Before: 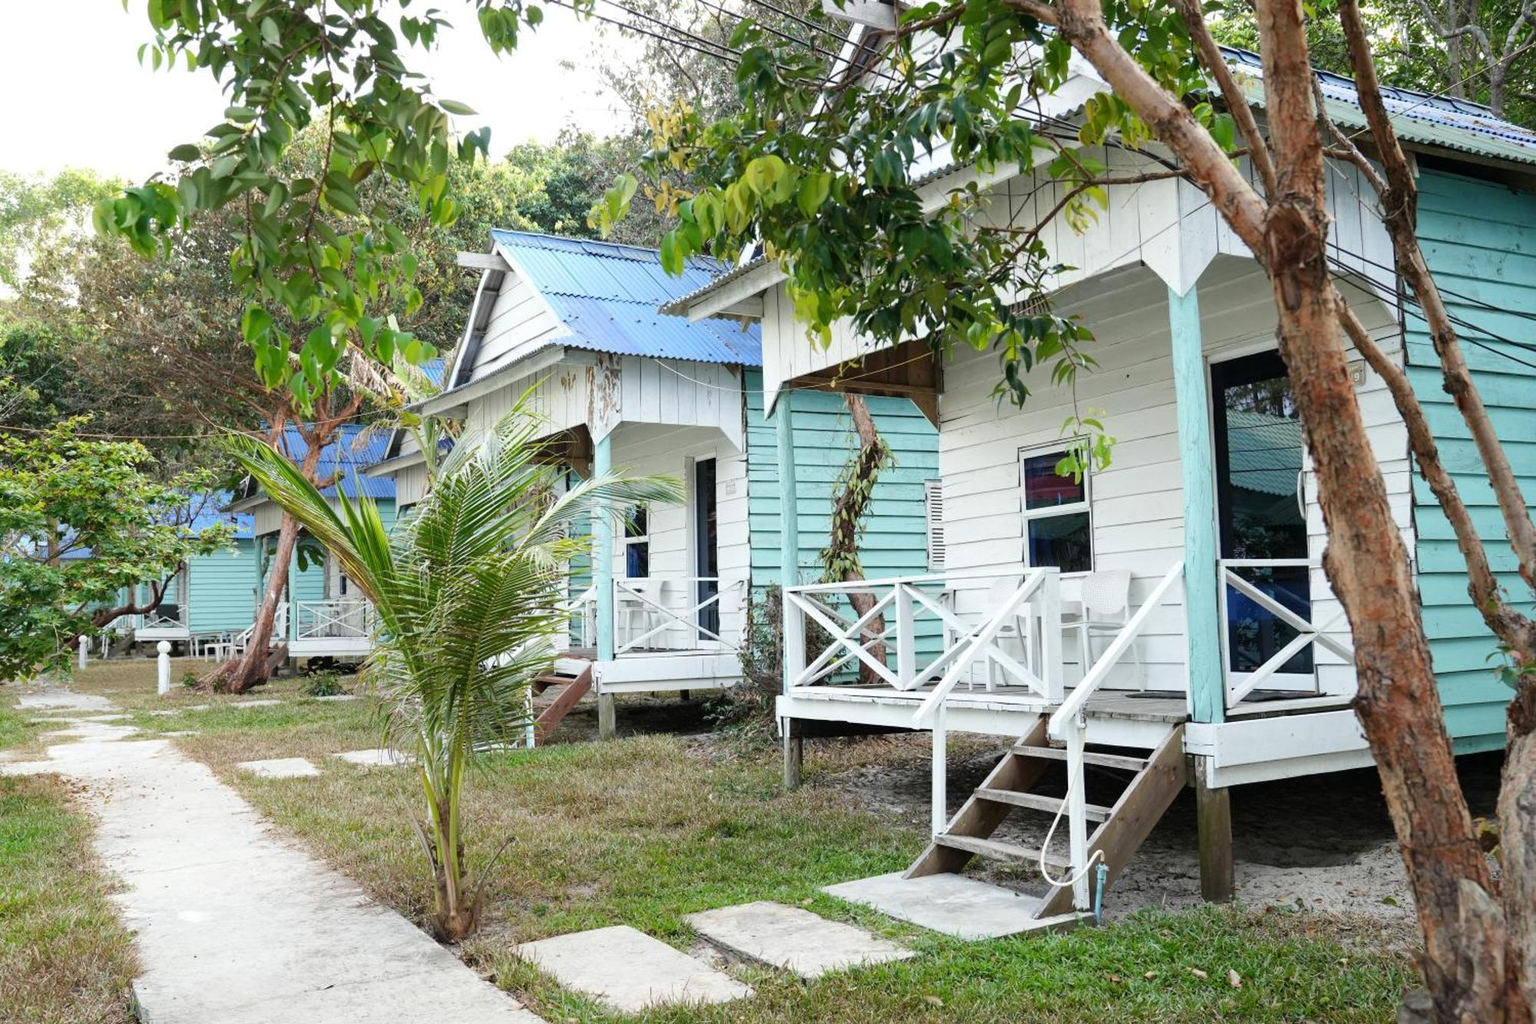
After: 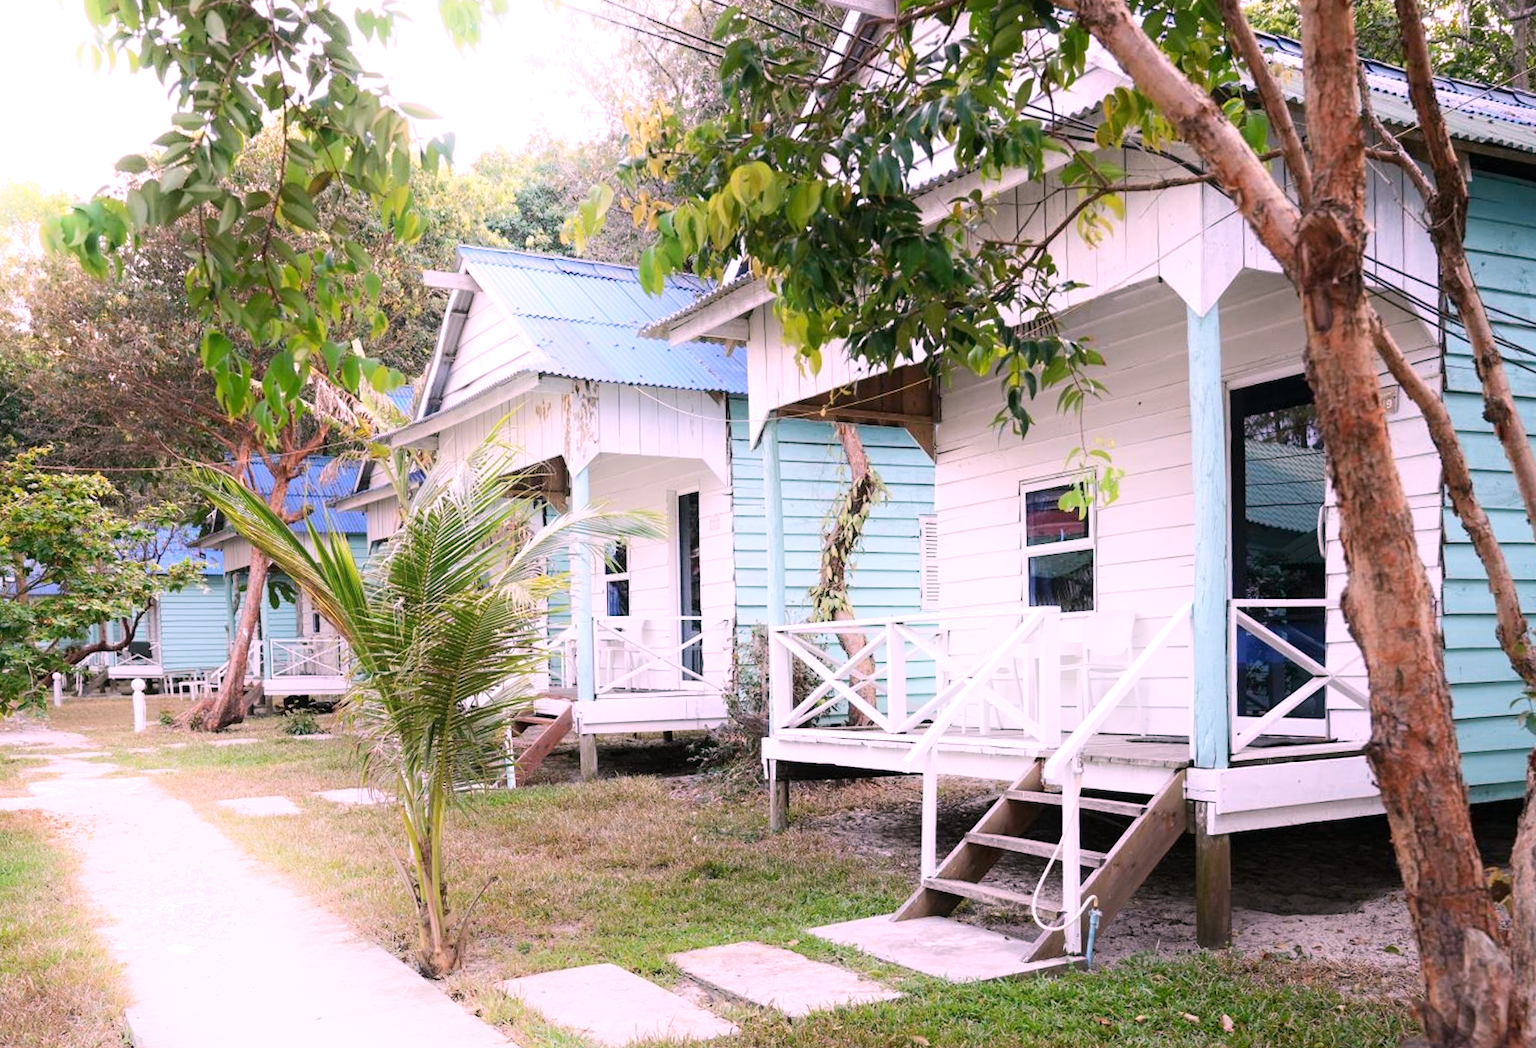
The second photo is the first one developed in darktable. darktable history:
rotate and perspective: rotation 0.074°, lens shift (vertical) 0.096, lens shift (horizontal) -0.041, crop left 0.043, crop right 0.952, crop top 0.024, crop bottom 0.979
shadows and highlights: shadows -90, highlights 90, soften with gaussian
white balance: red 1.188, blue 1.11
